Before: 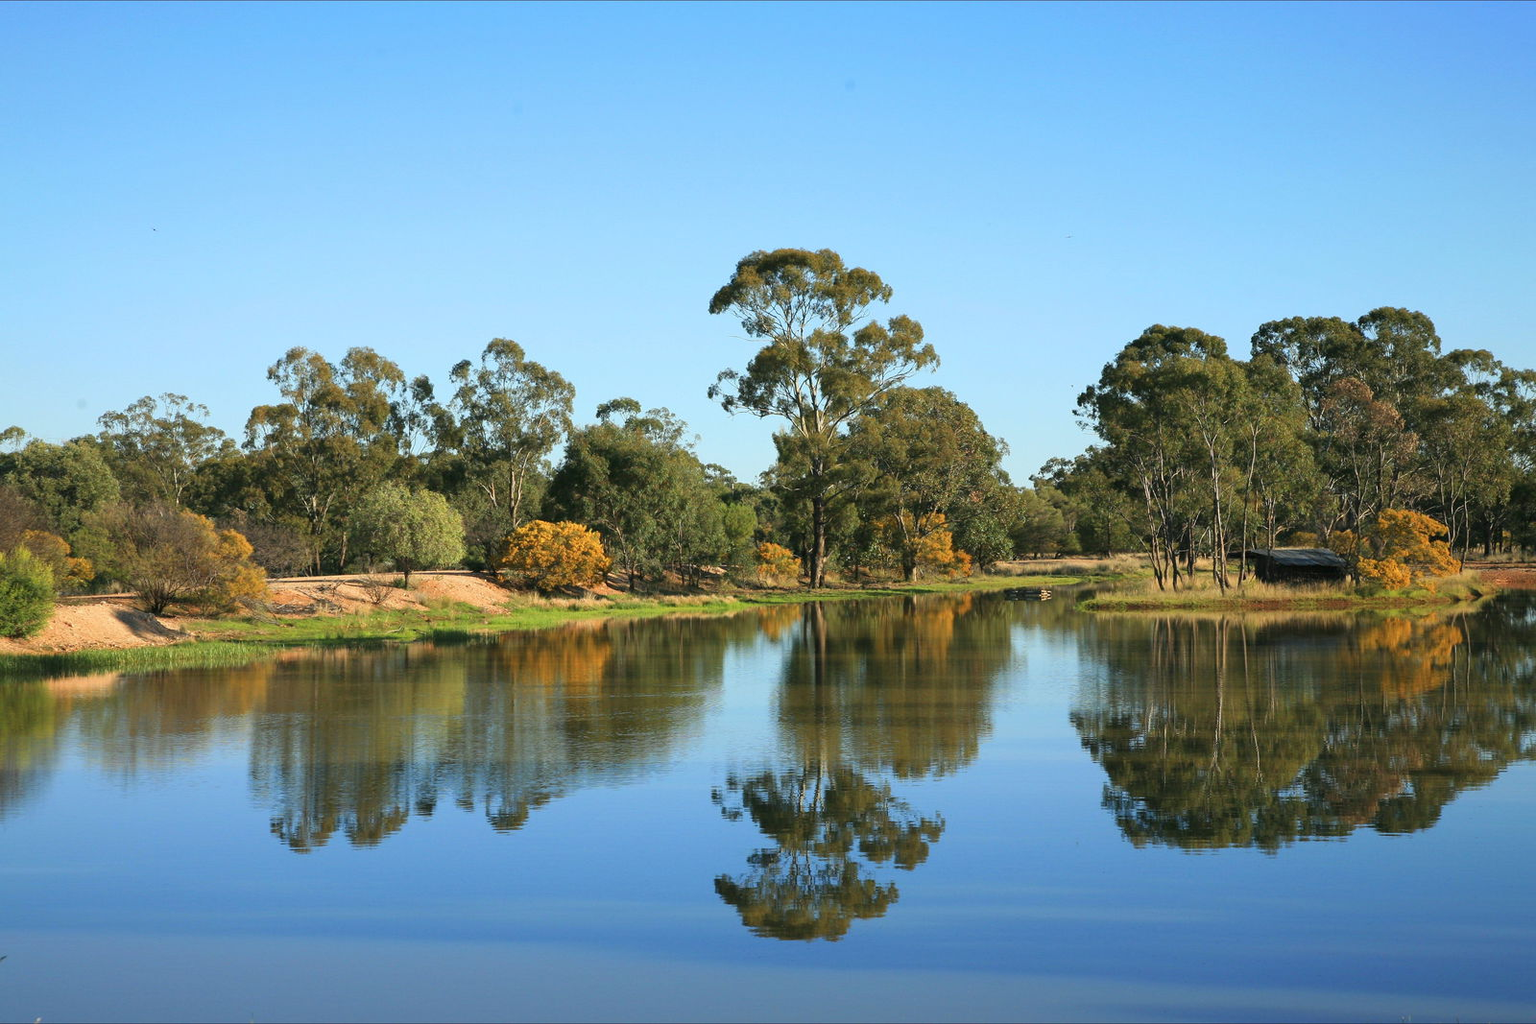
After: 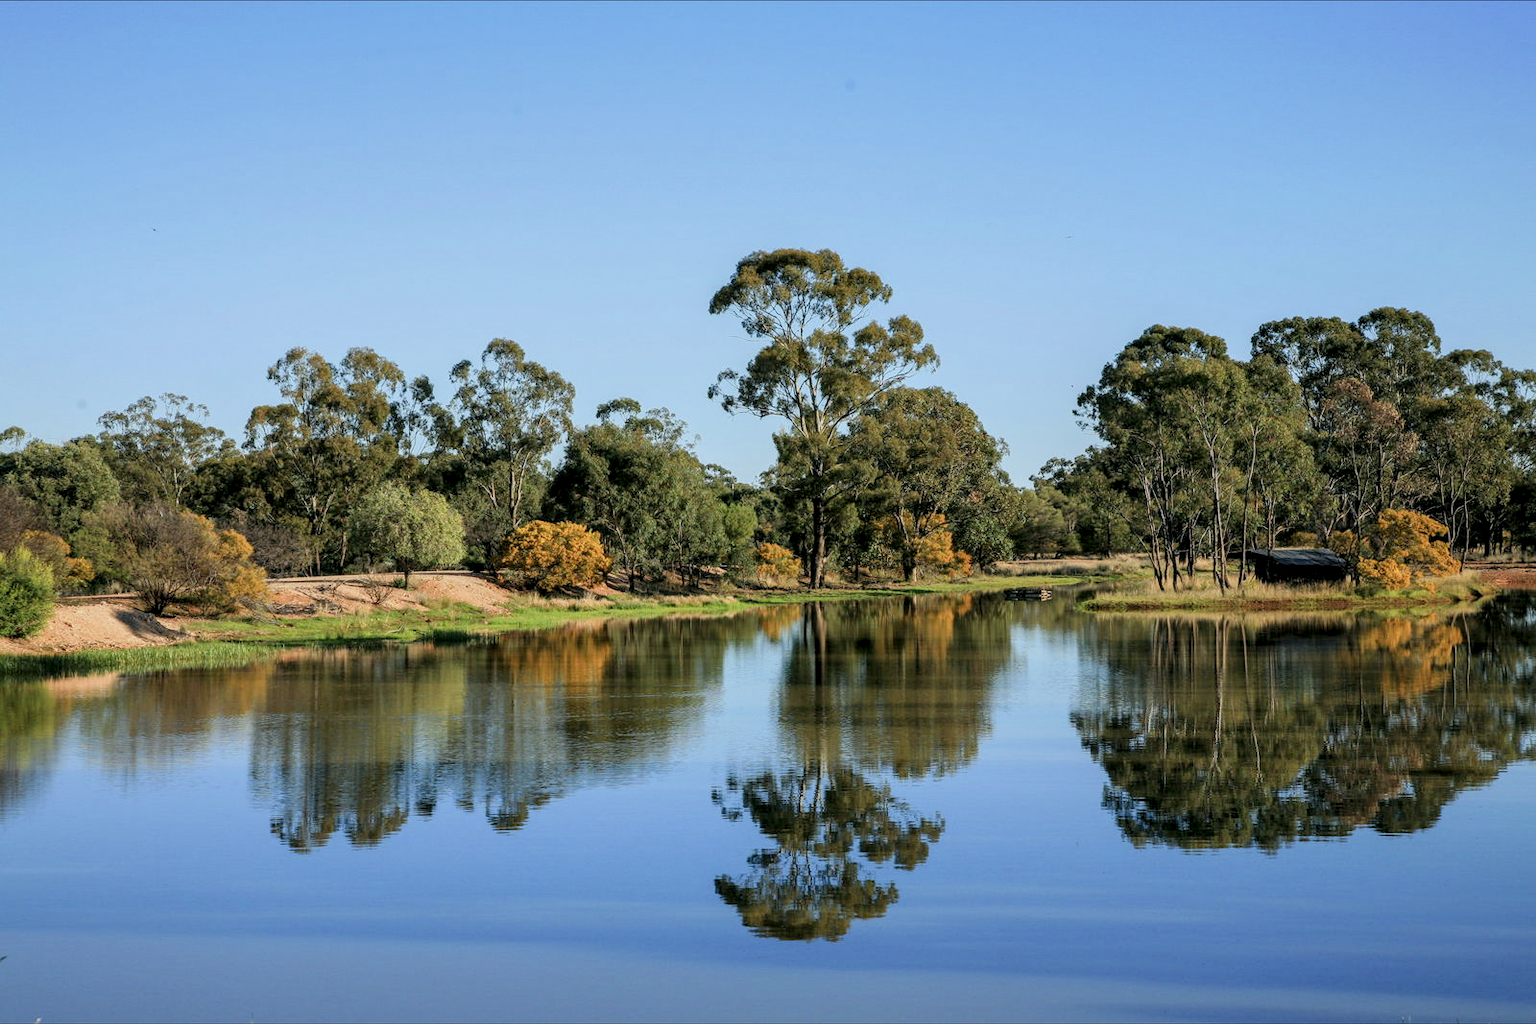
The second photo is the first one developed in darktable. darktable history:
local contrast: highlights 25%, detail 150%
filmic rgb: hardness 4.17, contrast 0.921
white balance: red 0.984, blue 1.059
